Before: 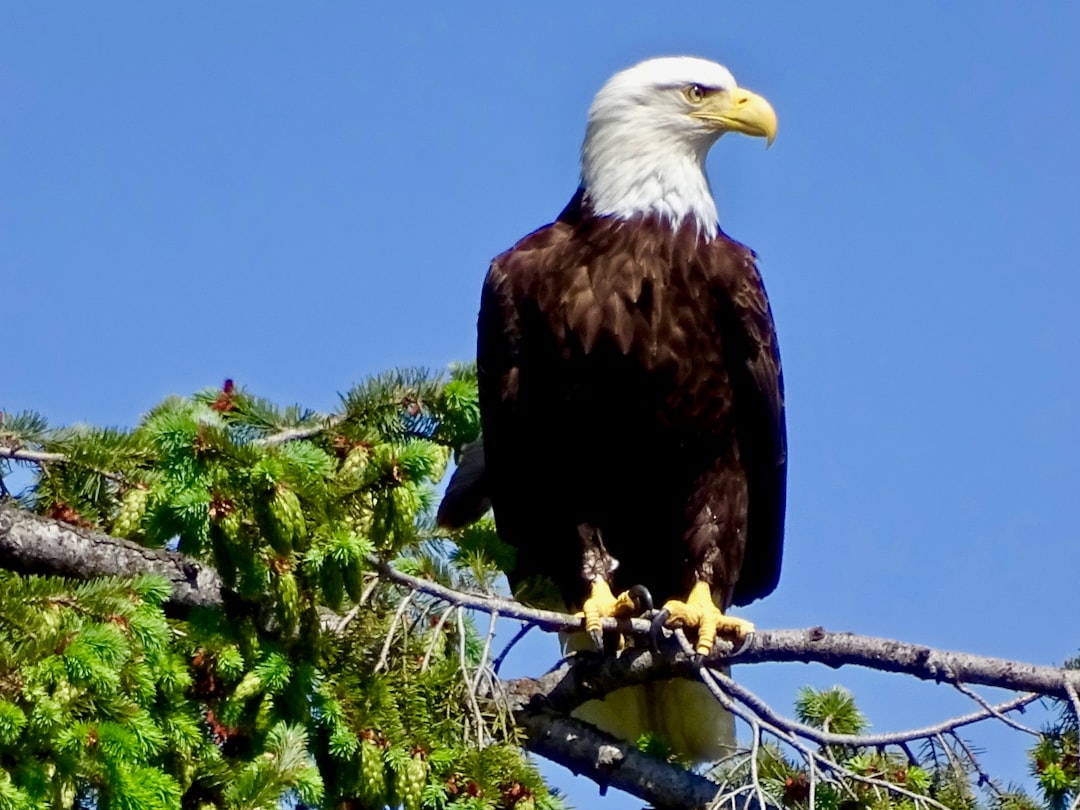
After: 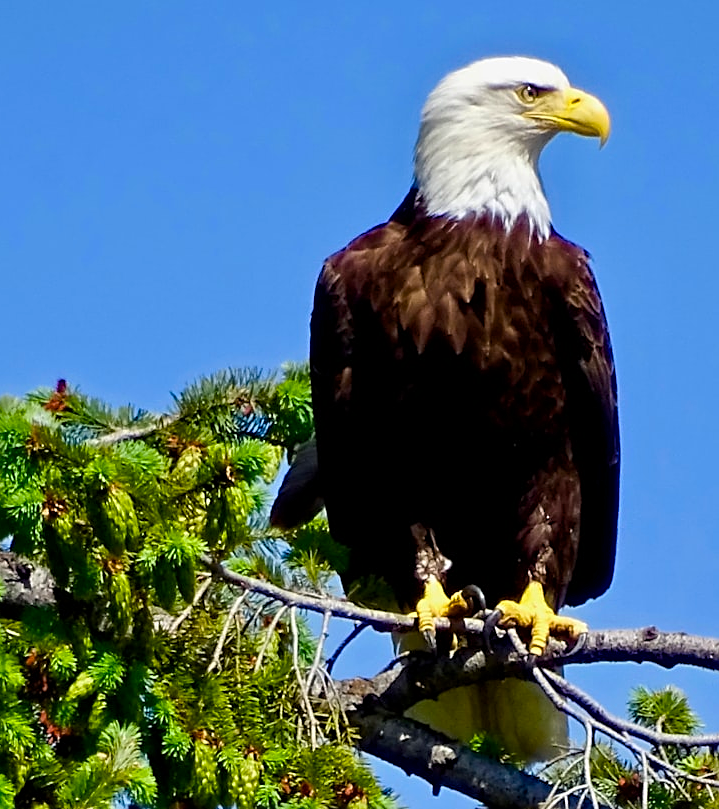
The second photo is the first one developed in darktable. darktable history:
crop and rotate: left 15.594%, right 17.788%
sharpen: on, module defaults
color balance rgb: shadows lift › chroma 0.826%, shadows lift › hue 114.16°, linear chroma grading › global chroma -0.856%, perceptual saturation grading › global saturation 30.924%, global vibrance 9.845%
